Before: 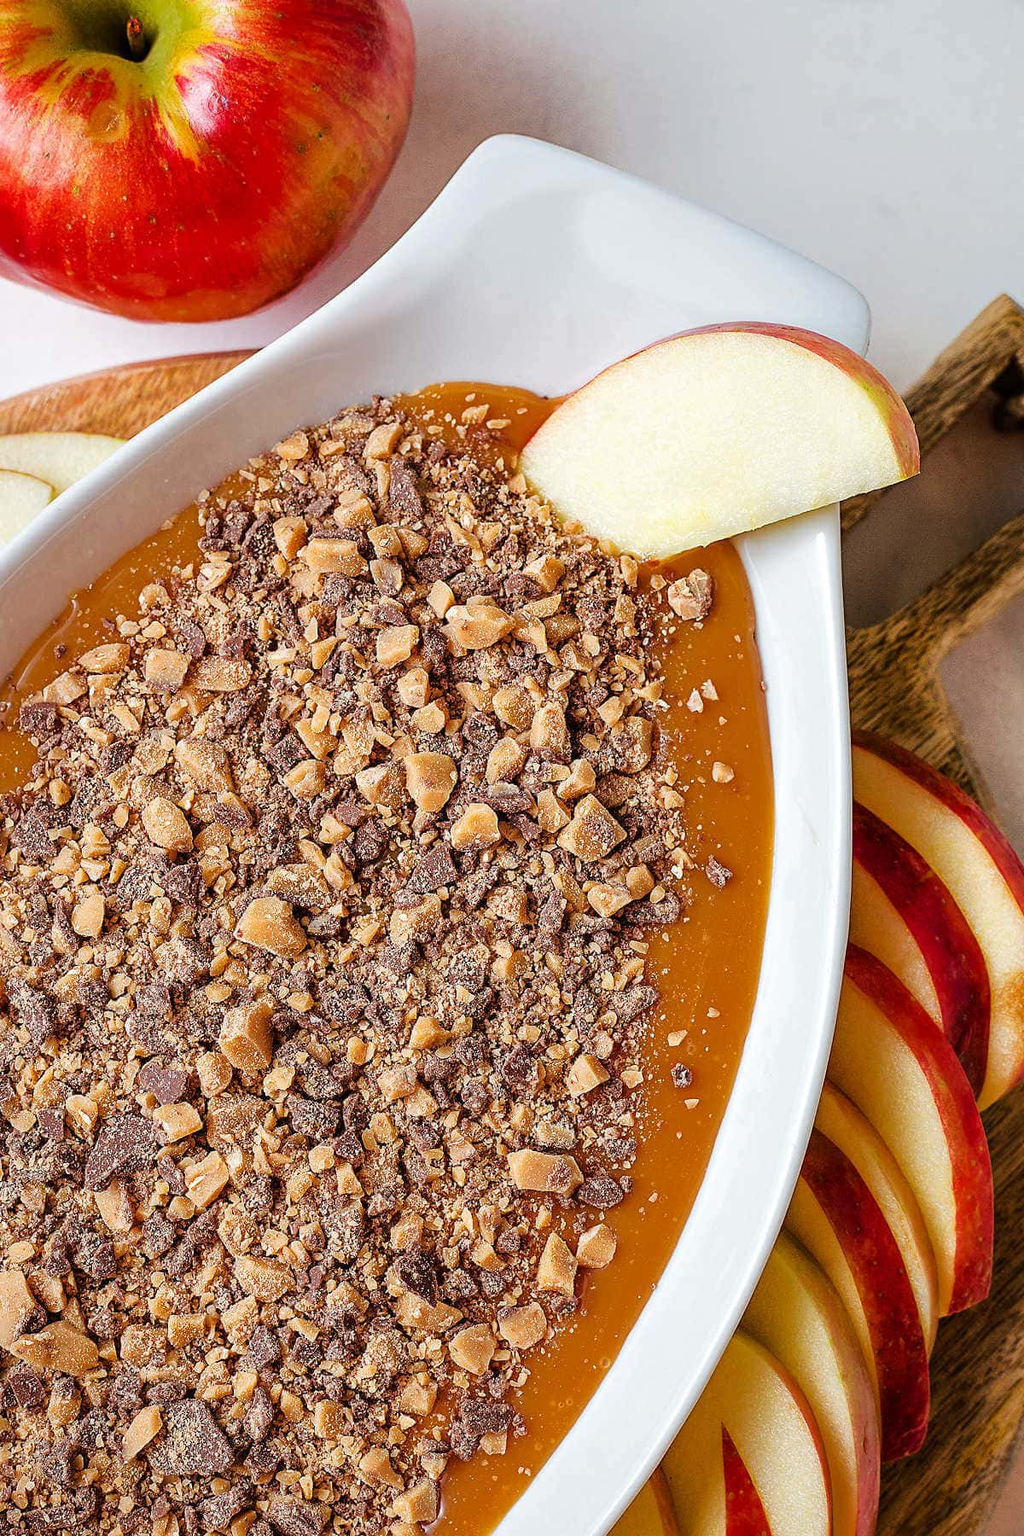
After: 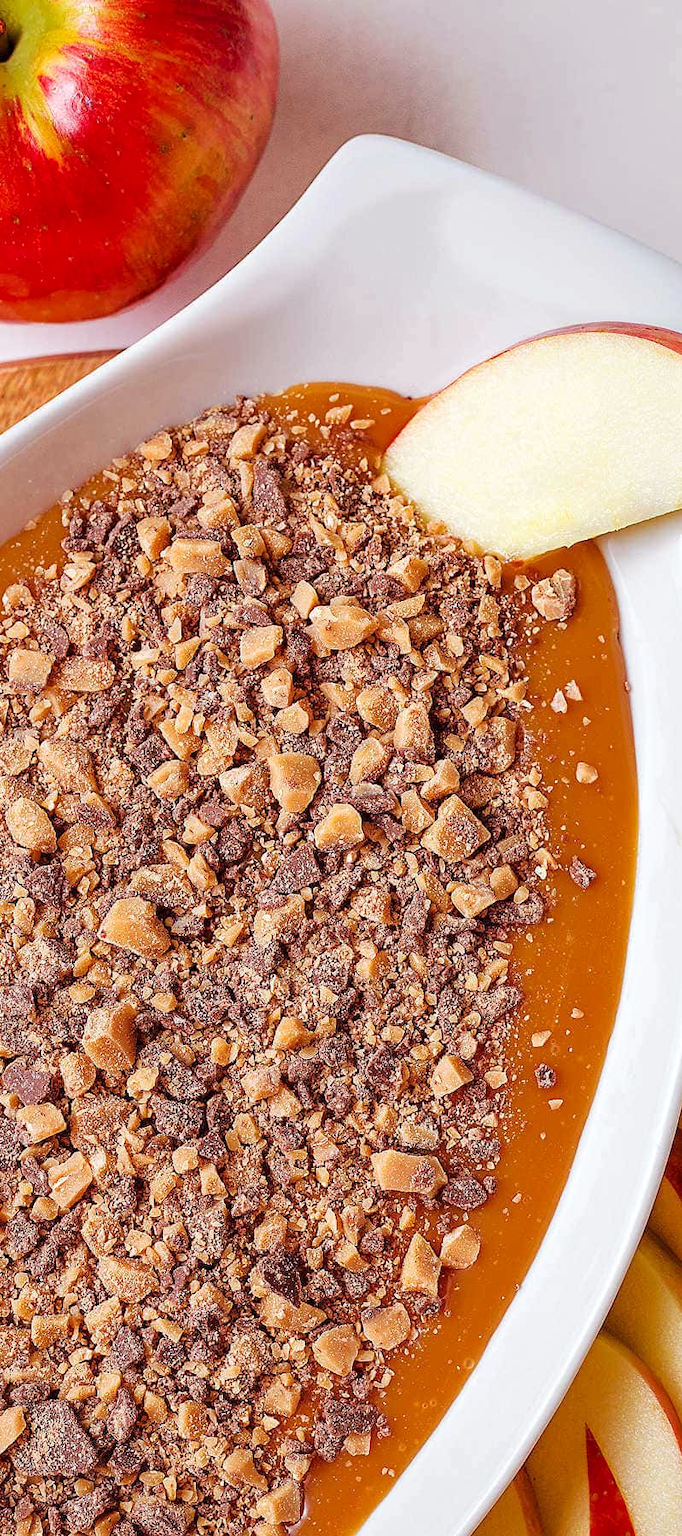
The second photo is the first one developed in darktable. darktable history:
crop and rotate: left 13.342%, right 19.991%
rgb levels: mode RGB, independent channels, levels [[0, 0.474, 1], [0, 0.5, 1], [0, 0.5, 1]]
